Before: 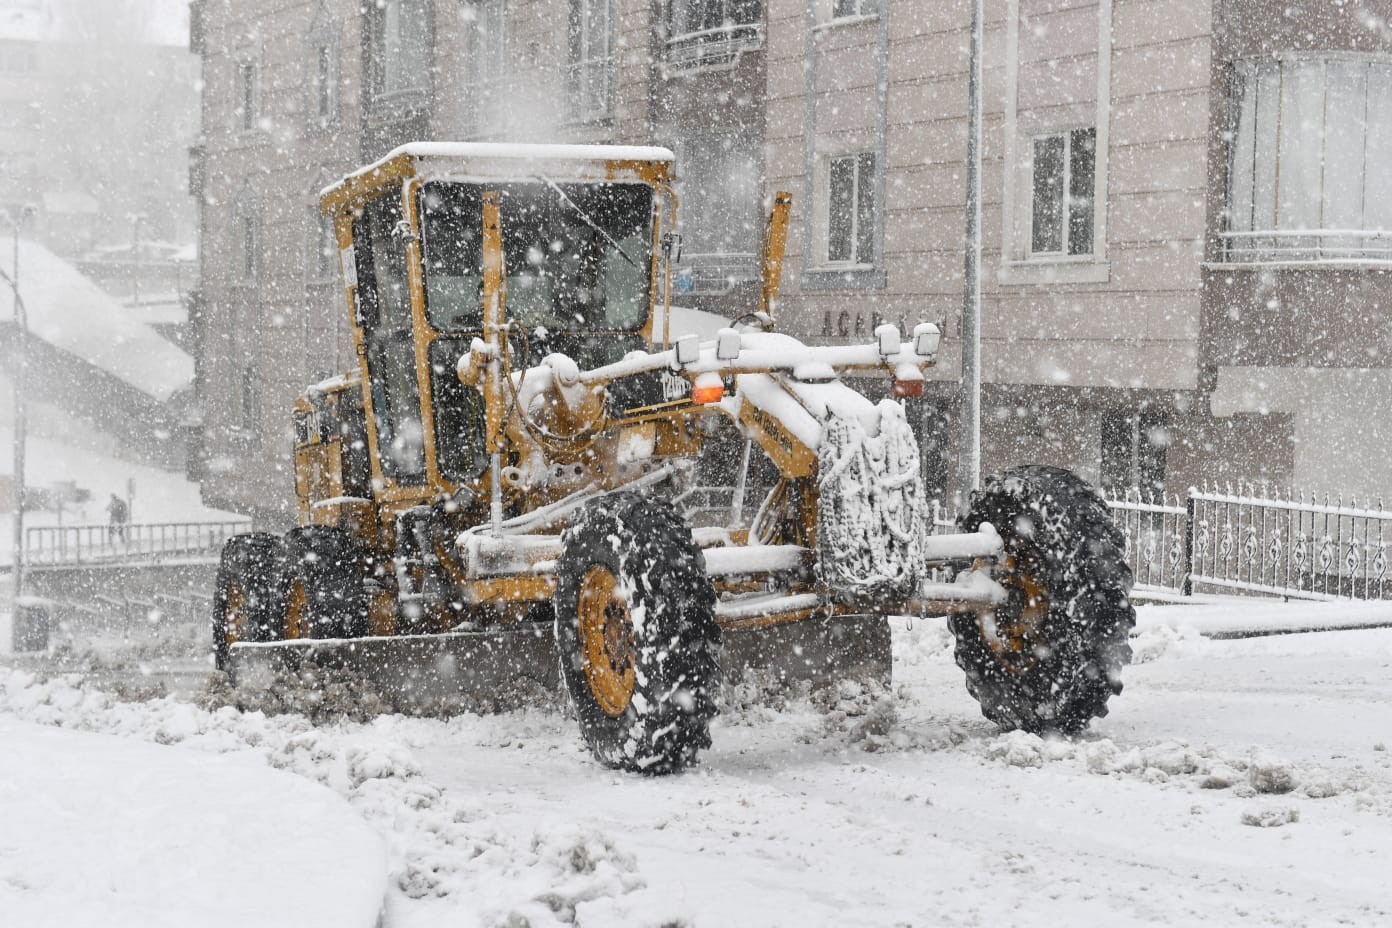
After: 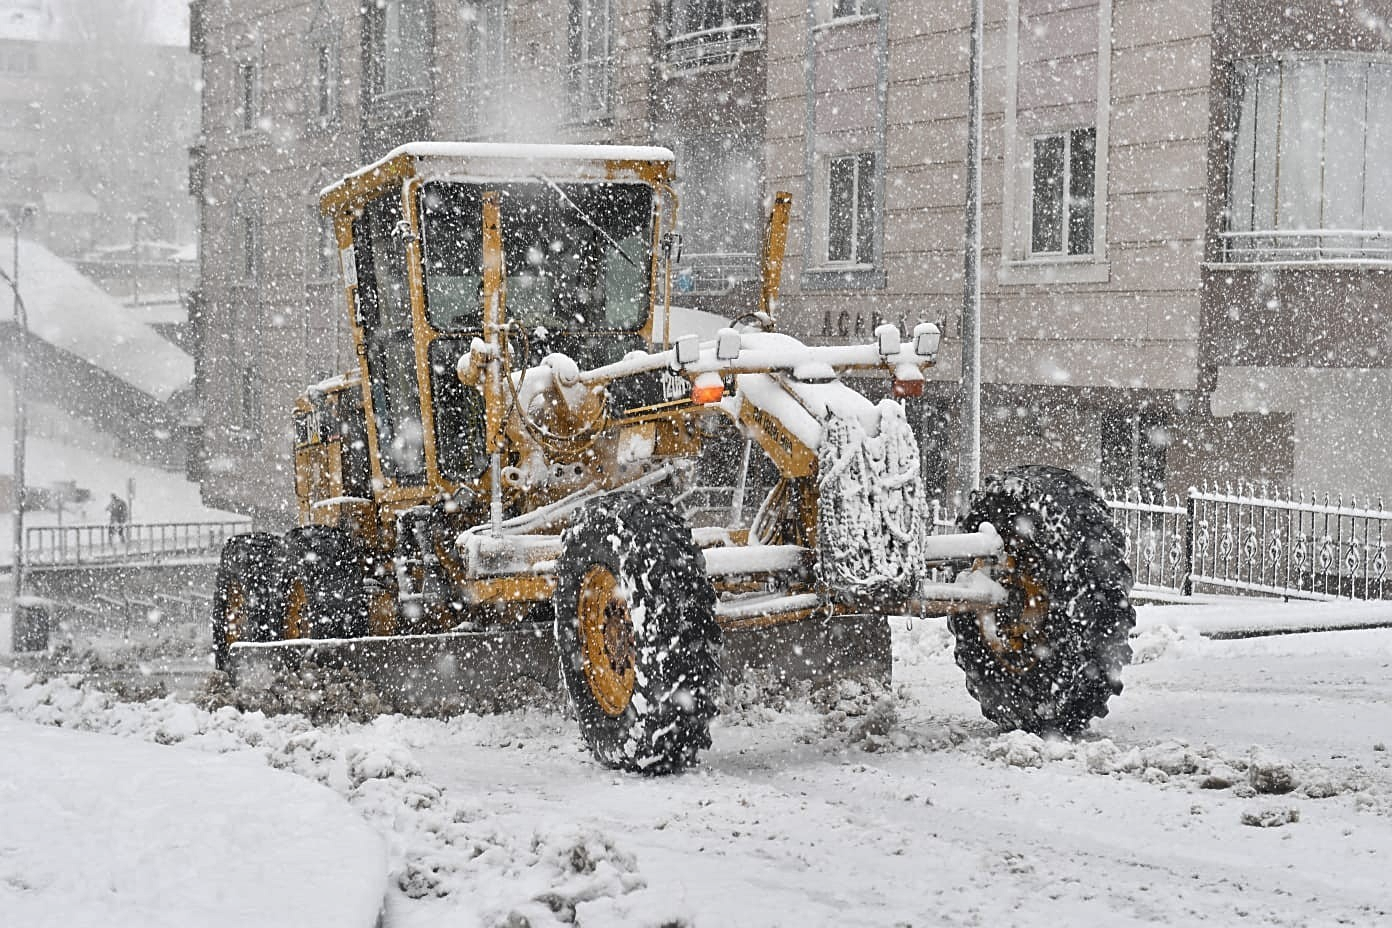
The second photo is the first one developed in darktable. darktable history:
shadows and highlights: low approximation 0.01, soften with gaussian
sharpen: on, module defaults
